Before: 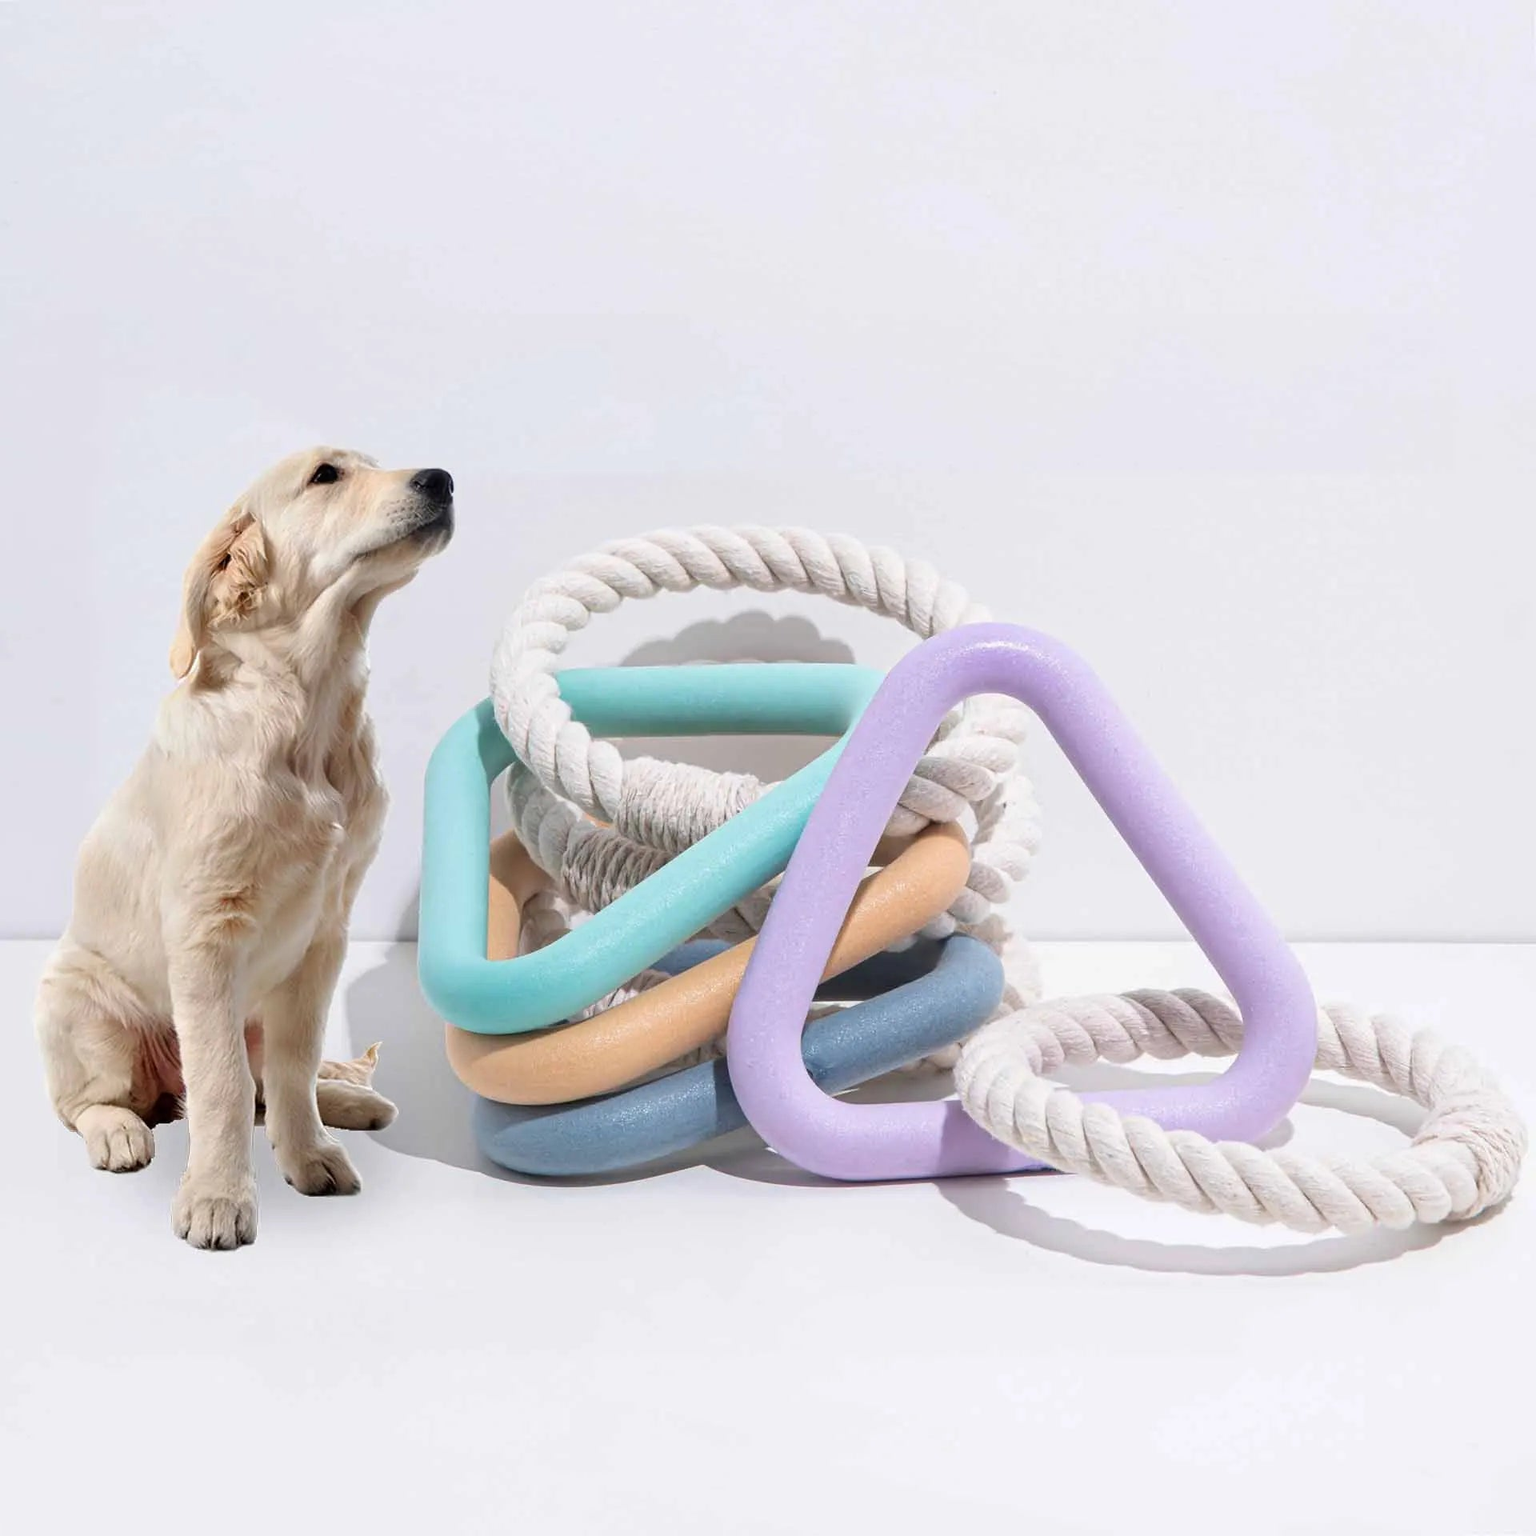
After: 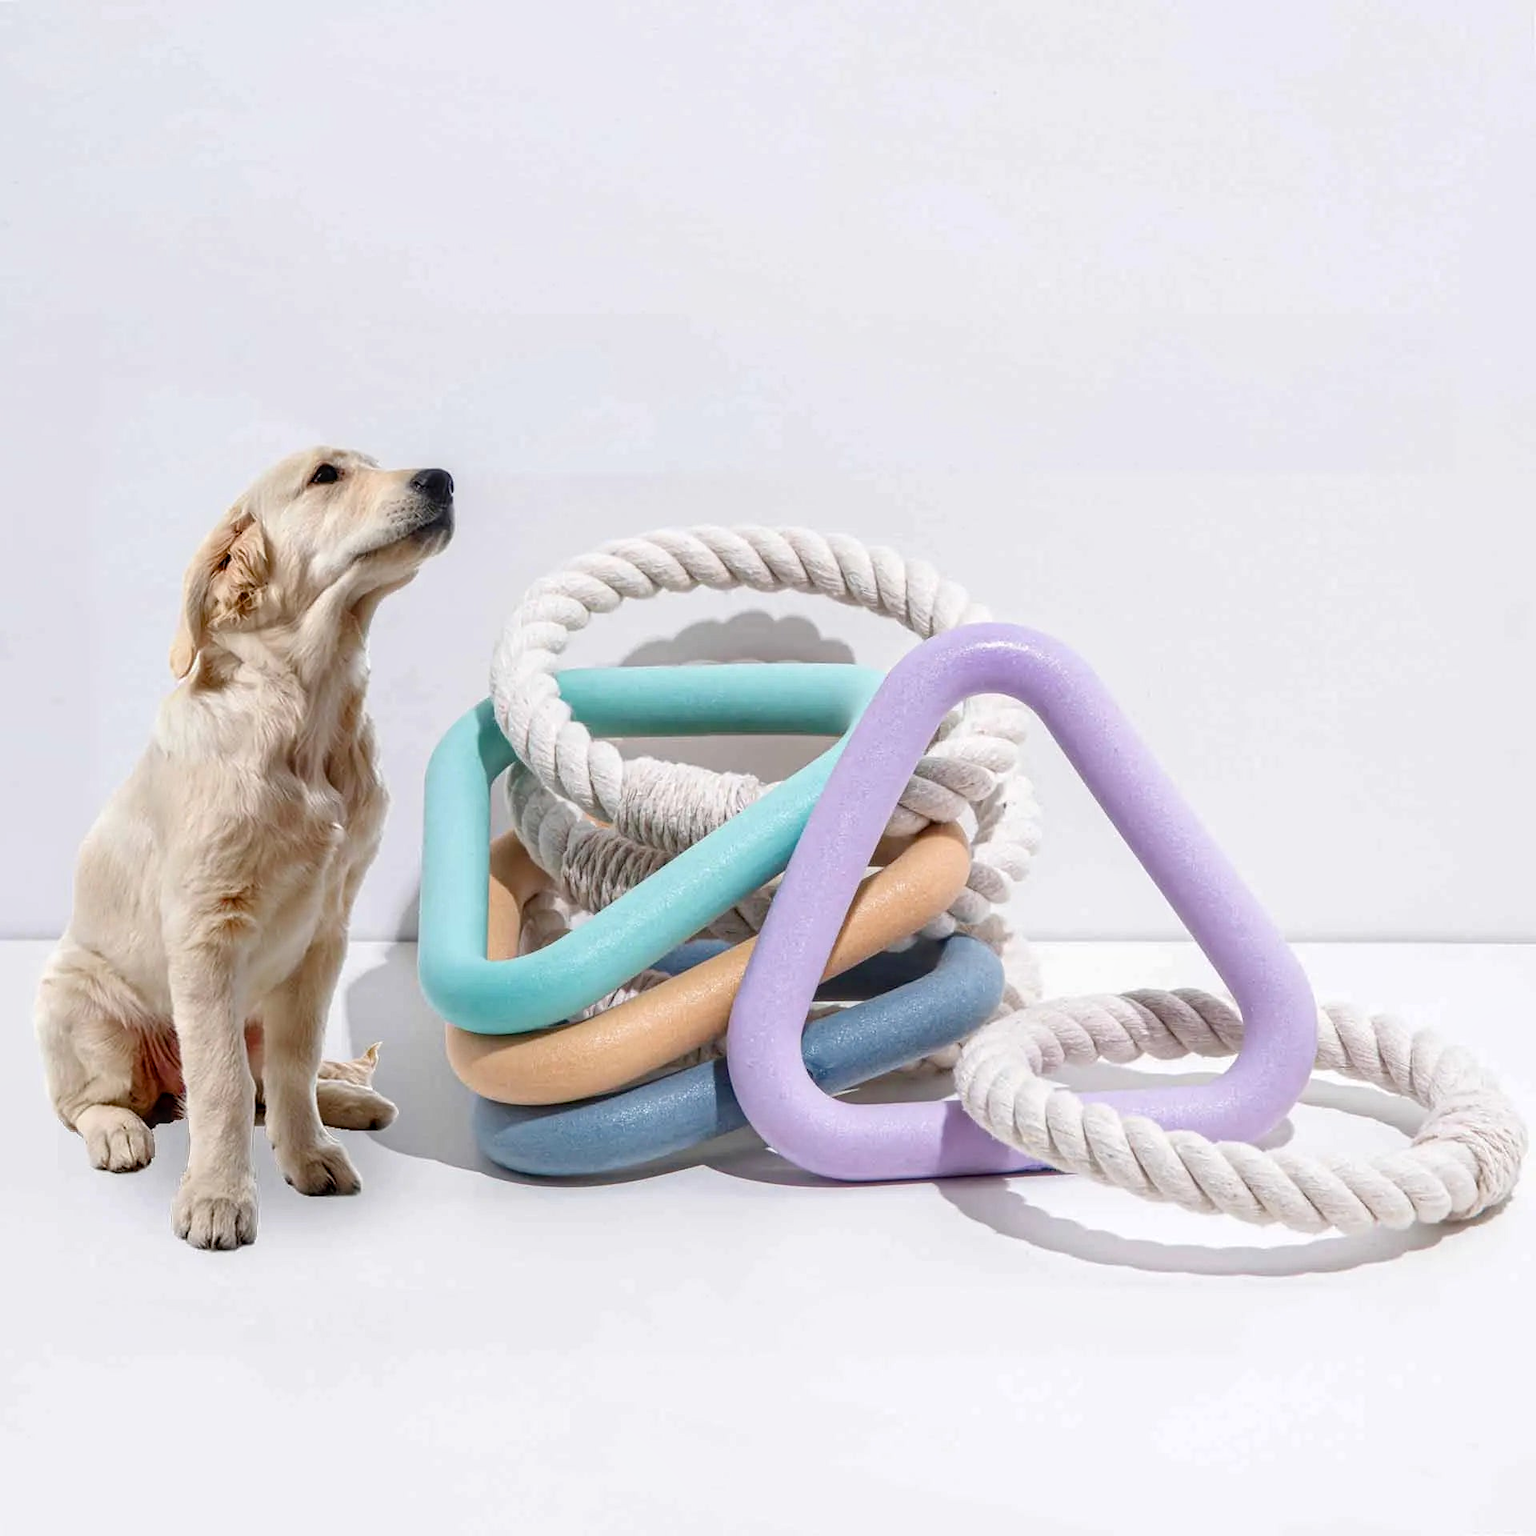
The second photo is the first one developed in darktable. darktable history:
exposure: compensate highlight preservation false
local contrast: highlights 25%, detail 130%
color balance rgb: perceptual saturation grading › global saturation 20%, perceptual saturation grading › highlights -25%, perceptual saturation grading › shadows 25%
